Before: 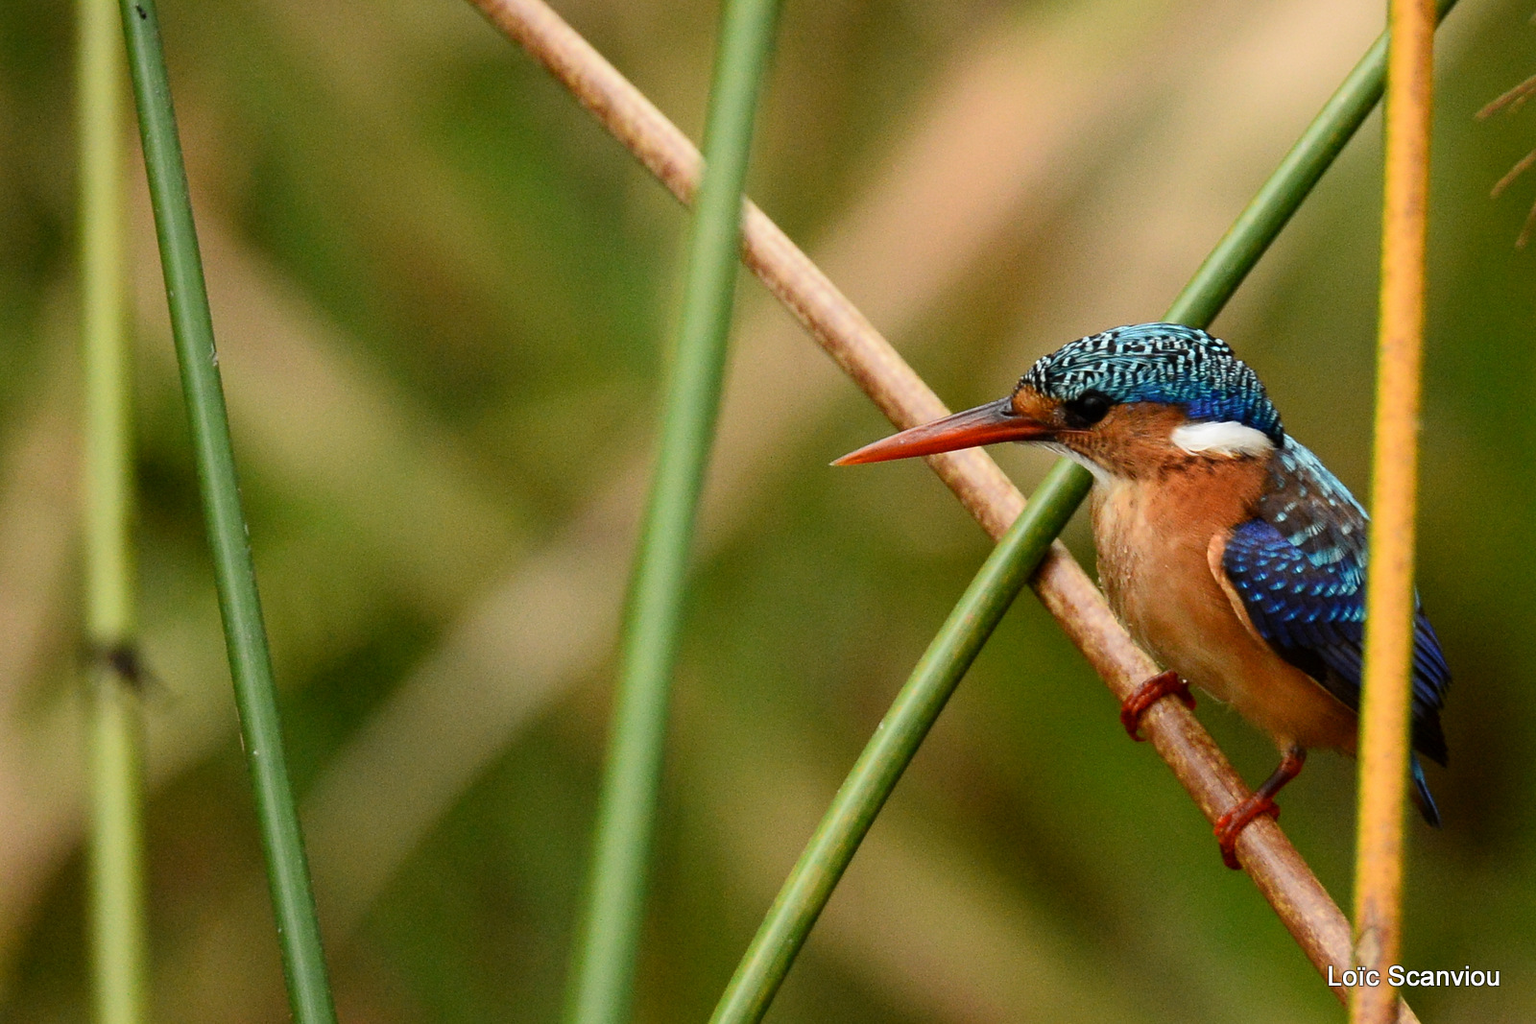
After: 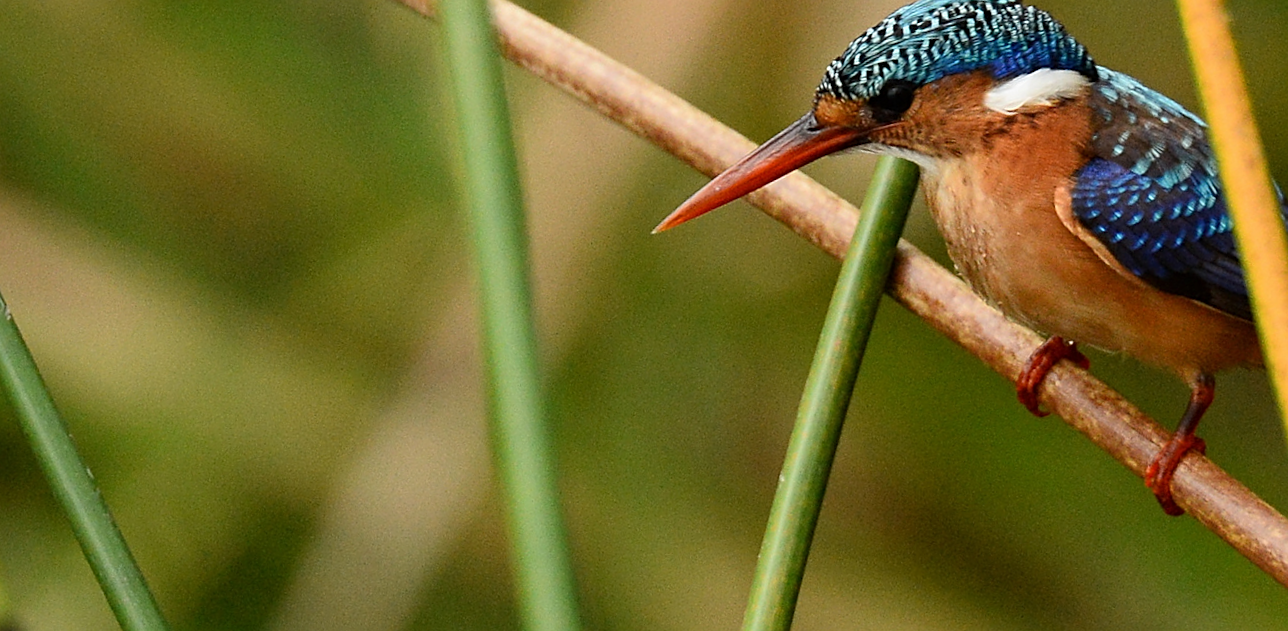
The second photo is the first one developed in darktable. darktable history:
rotate and perspective: rotation -14.8°, crop left 0.1, crop right 0.903, crop top 0.25, crop bottom 0.748
crop and rotate: angle 1.96°, left 5.673%, top 5.673%
sharpen: on, module defaults
